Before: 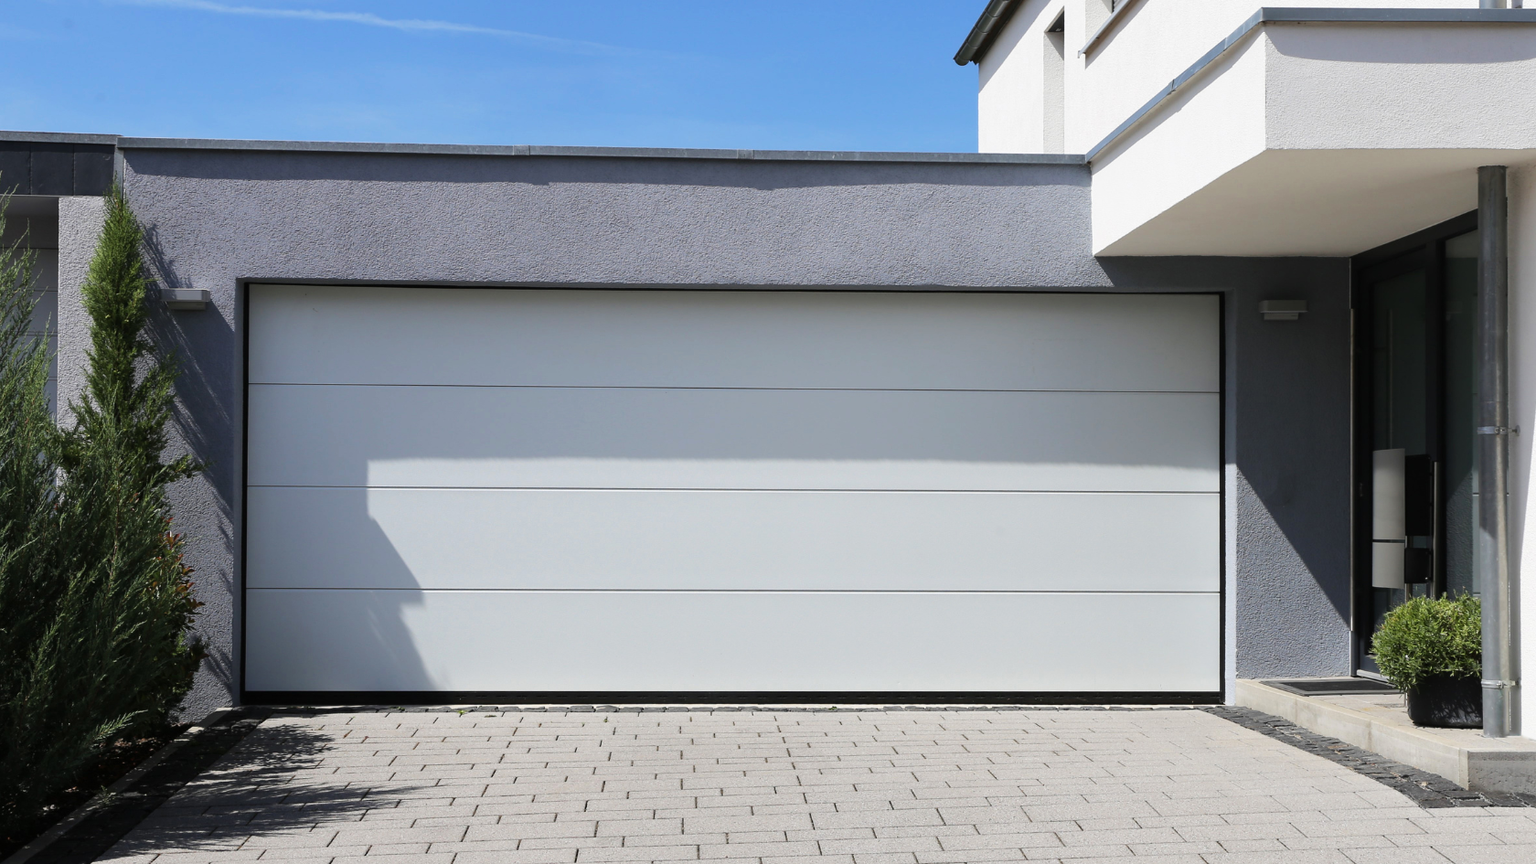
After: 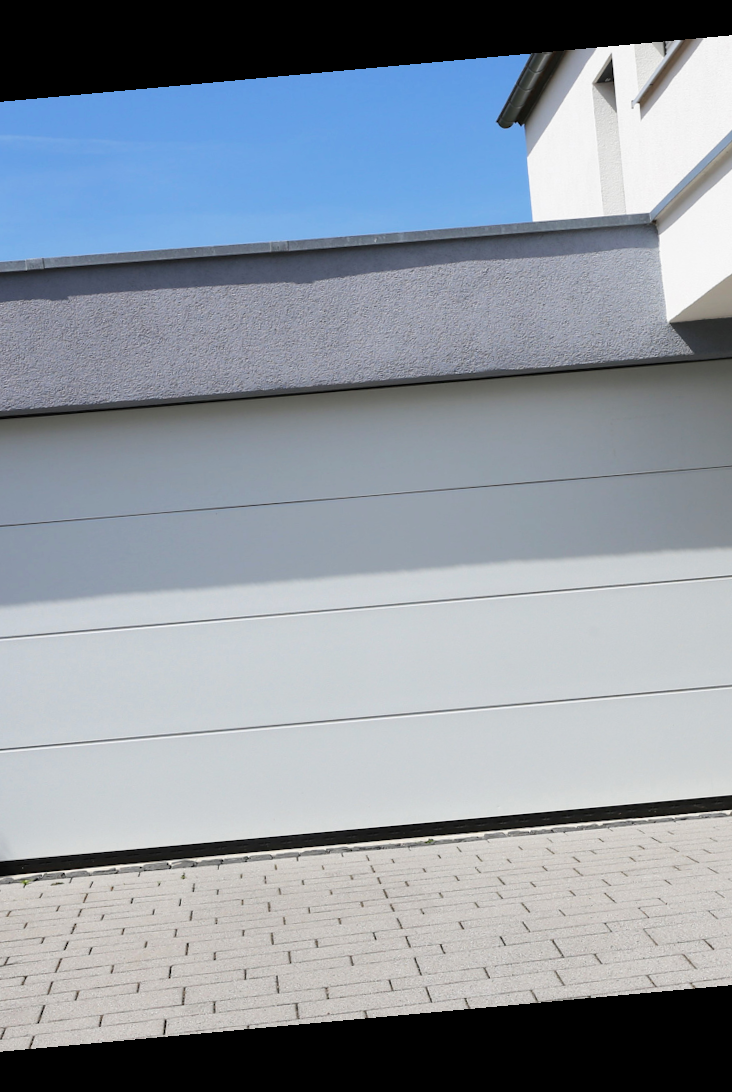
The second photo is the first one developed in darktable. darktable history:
crop: left 31.229%, right 27.105%
rotate and perspective: rotation -5.2°, automatic cropping off
